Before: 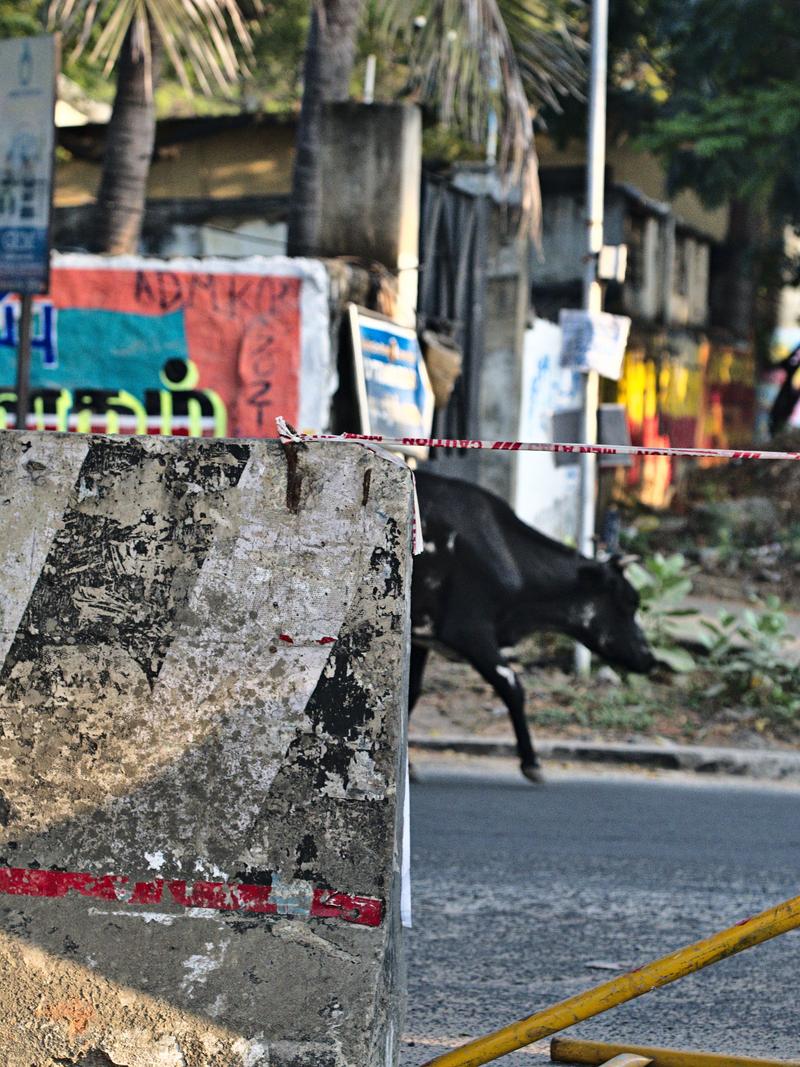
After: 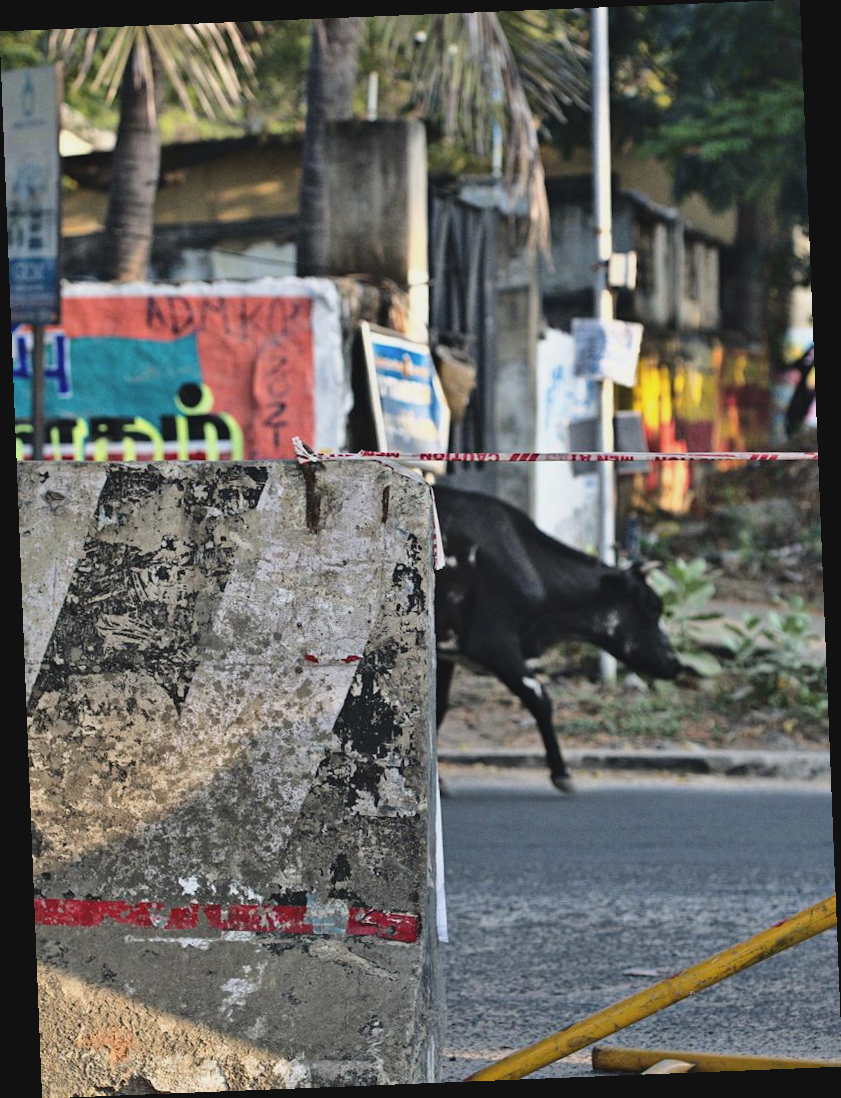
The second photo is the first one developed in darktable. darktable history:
rotate and perspective: rotation -2.29°, automatic cropping off
contrast brightness saturation: contrast -0.1, saturation -0.1
